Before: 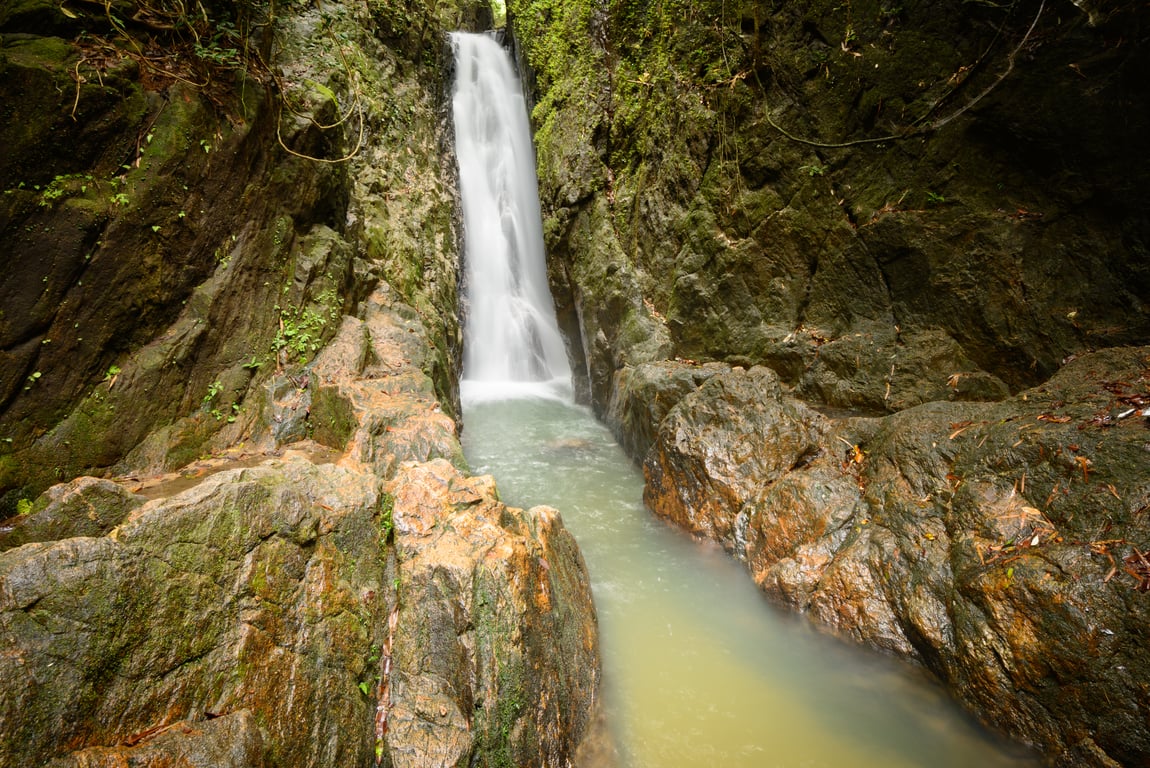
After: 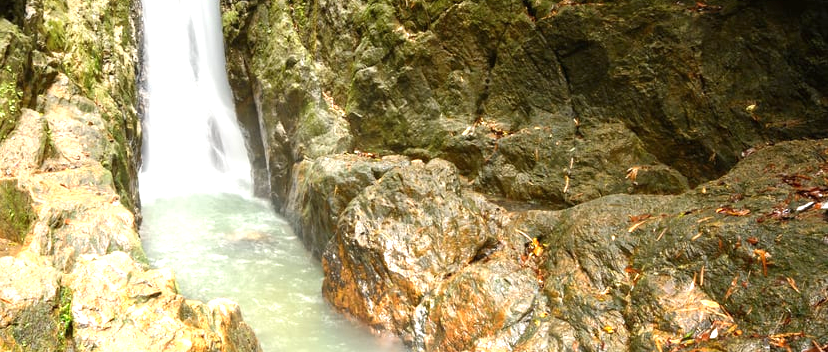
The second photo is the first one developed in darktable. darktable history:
crop and rotate: left 27.938%, top 27.046%, bottom 27.046%
tone equalizer: on, module defaults
exposure: black level correction 0, exposure 1 EV, compensate highlight preservation false
